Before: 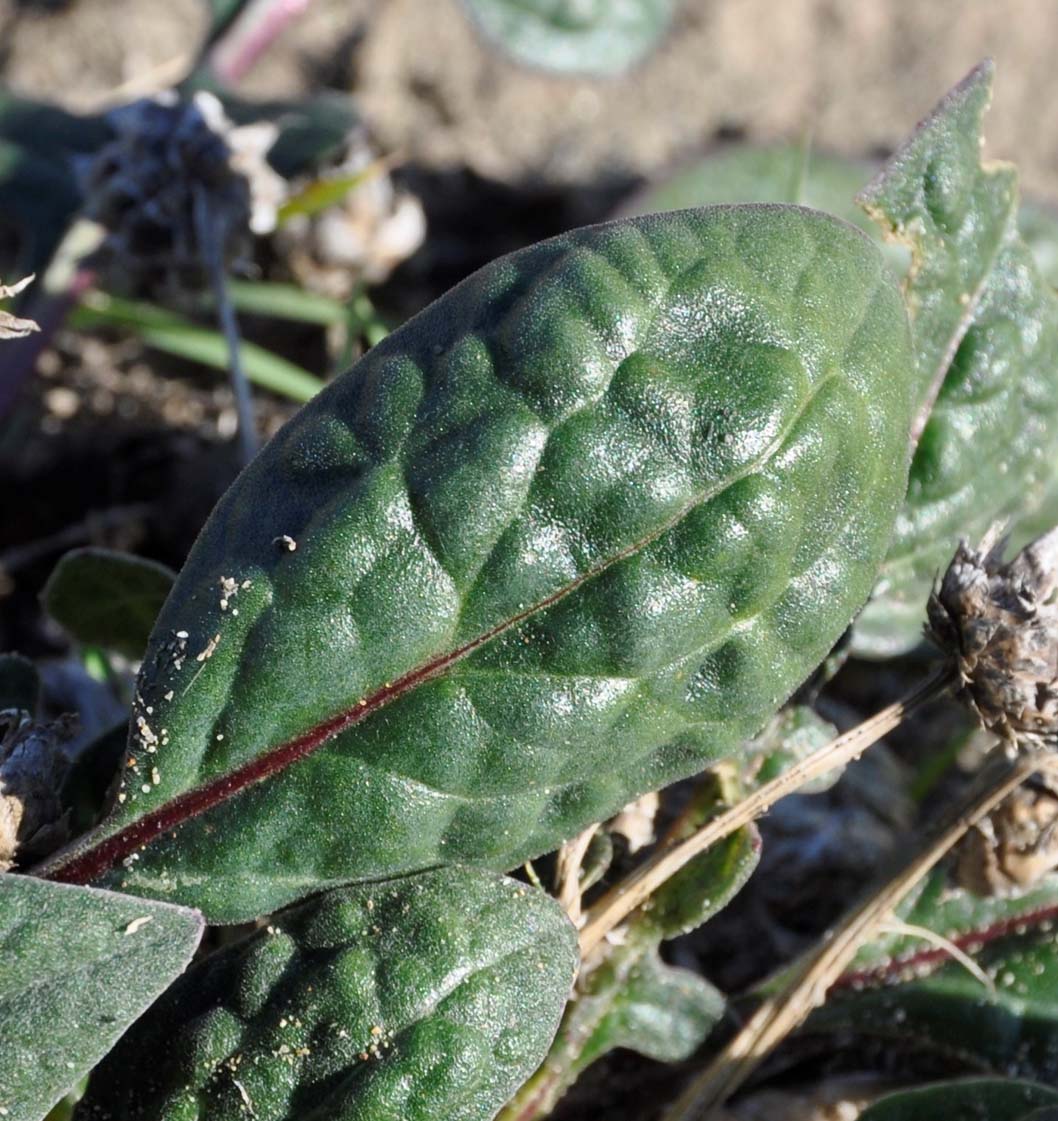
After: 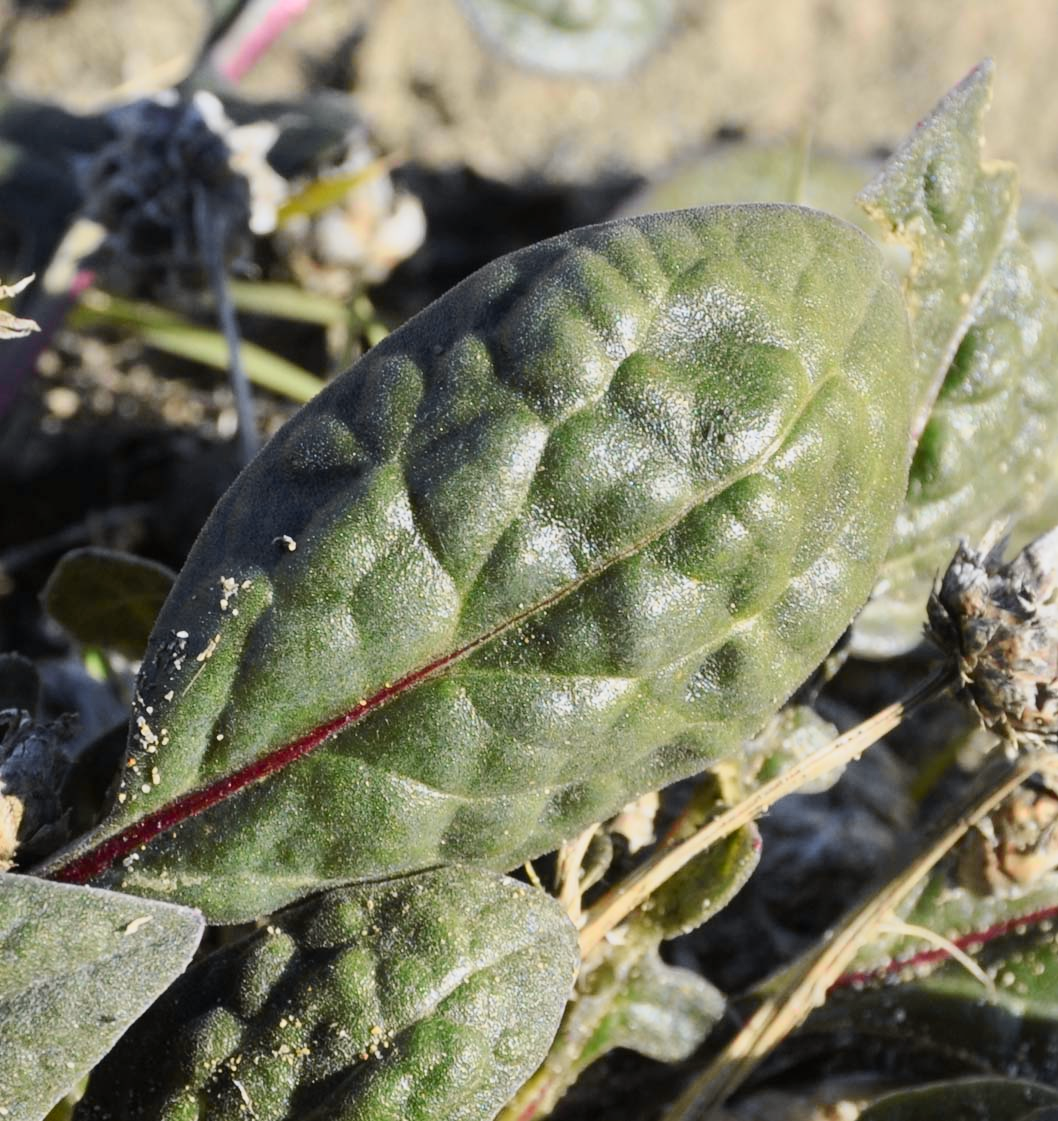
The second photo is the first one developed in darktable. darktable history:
tone curve: curves: ch0 [(0, 0.017) (0.239, 0.277) (0.508, 0.593) (0.826, 0.855) (1, 0.945)]; ch1 [(0, 0) (0.401, 0.42) (0.442, 0.47) (0.492, 0.498) (0.511, 0.504) (0.555, 0.586) (0.681, 0.739) (1, 1)]; ch2 [(0, 0) (0.411, 0.433) (0.5, 0.504) (0.545, 0.574) (1, 1)], color space Lab, independent channels, preserve colors none
color correction: highlights b* 0.067
contrast brightness saturation: saturation -0.062
